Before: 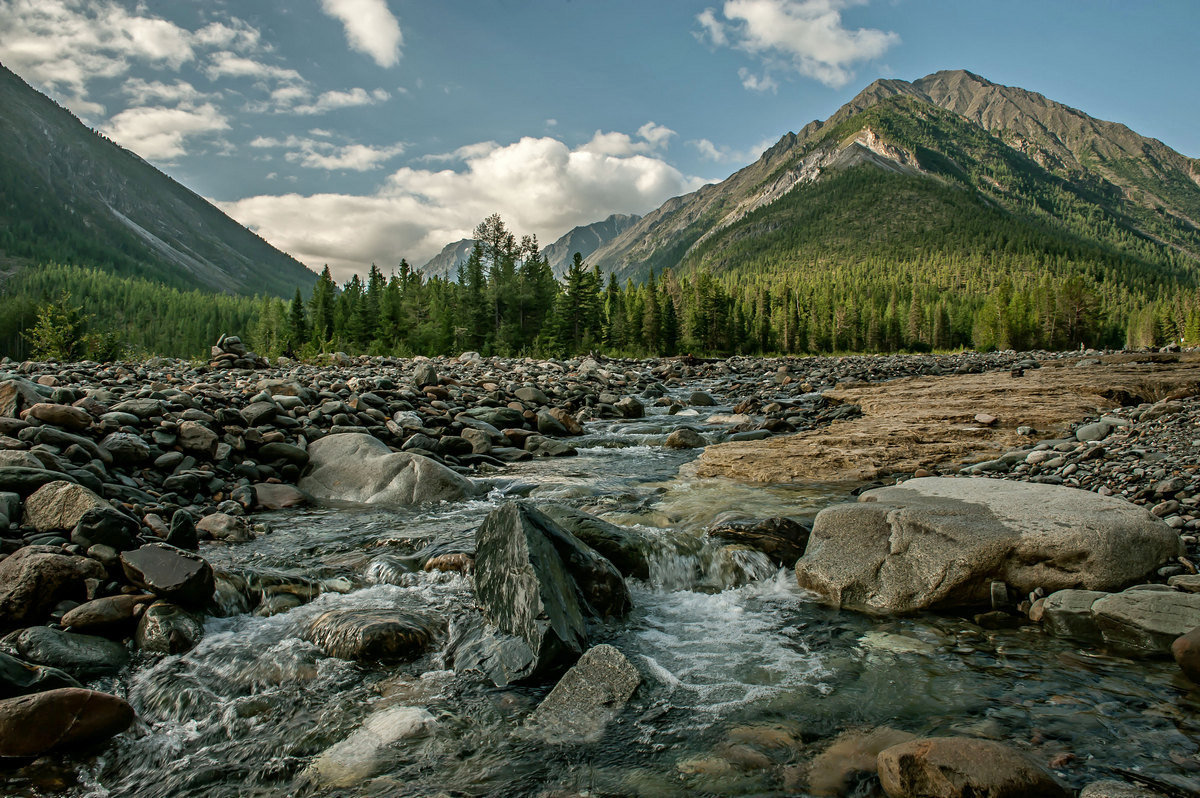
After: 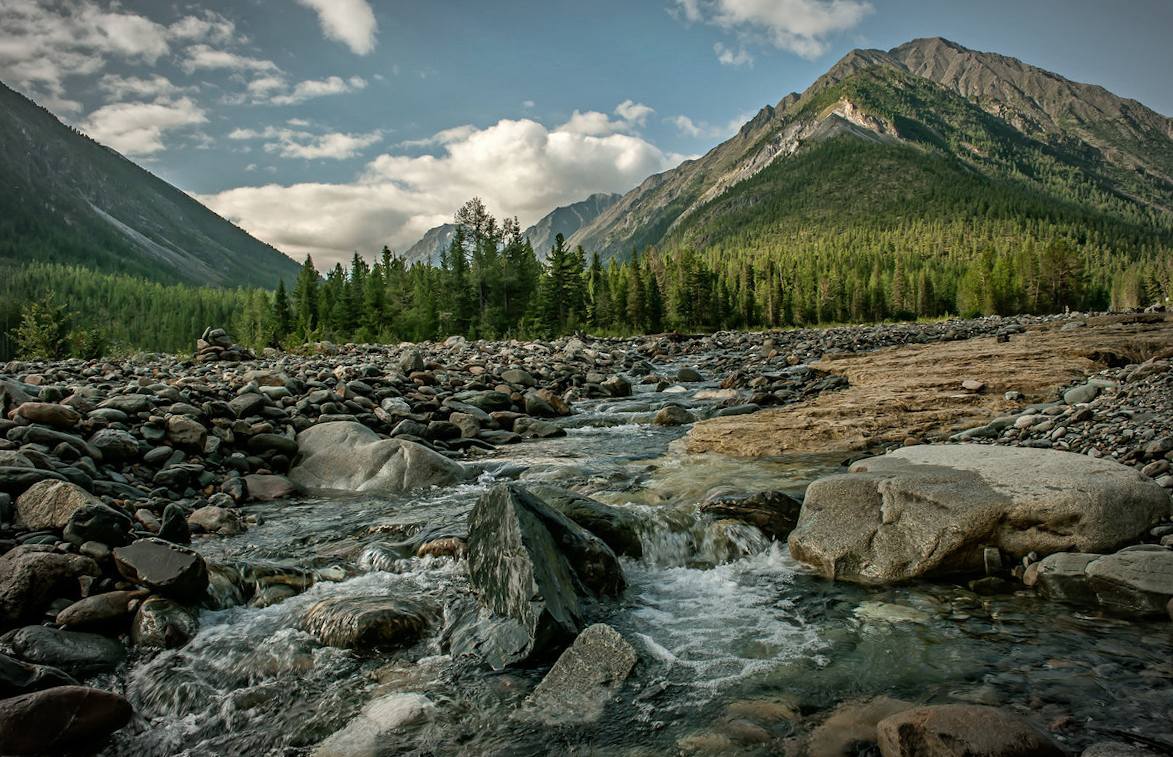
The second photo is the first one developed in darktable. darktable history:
vignetting: fall-off start 87%, automatic ratio true
color correction: saturation 0.99
rotate and perspective: rotation -2°, crop left 0.022, crop right 0.978, crop top 0.049, crop bottom 0.951
